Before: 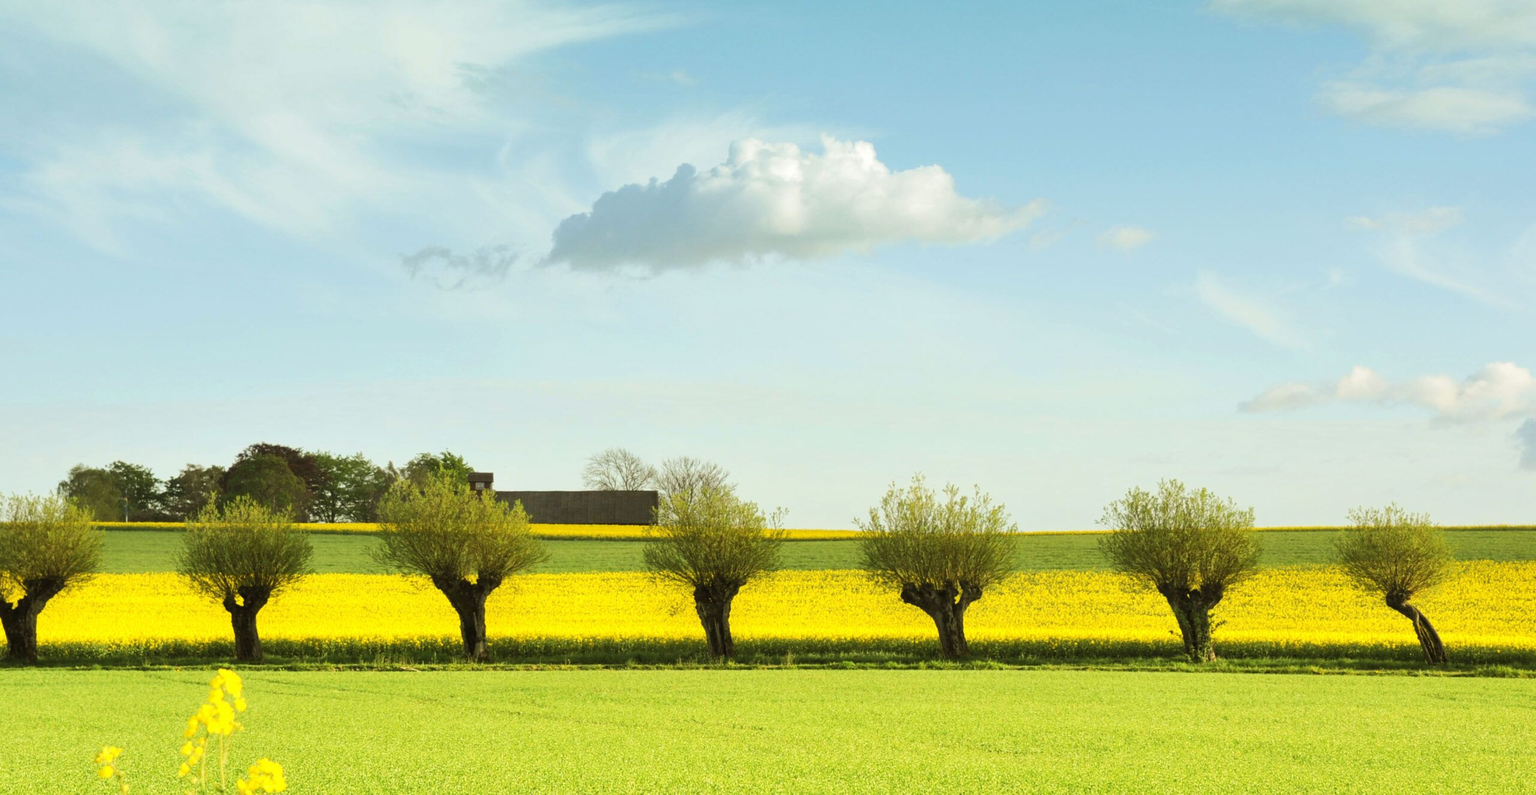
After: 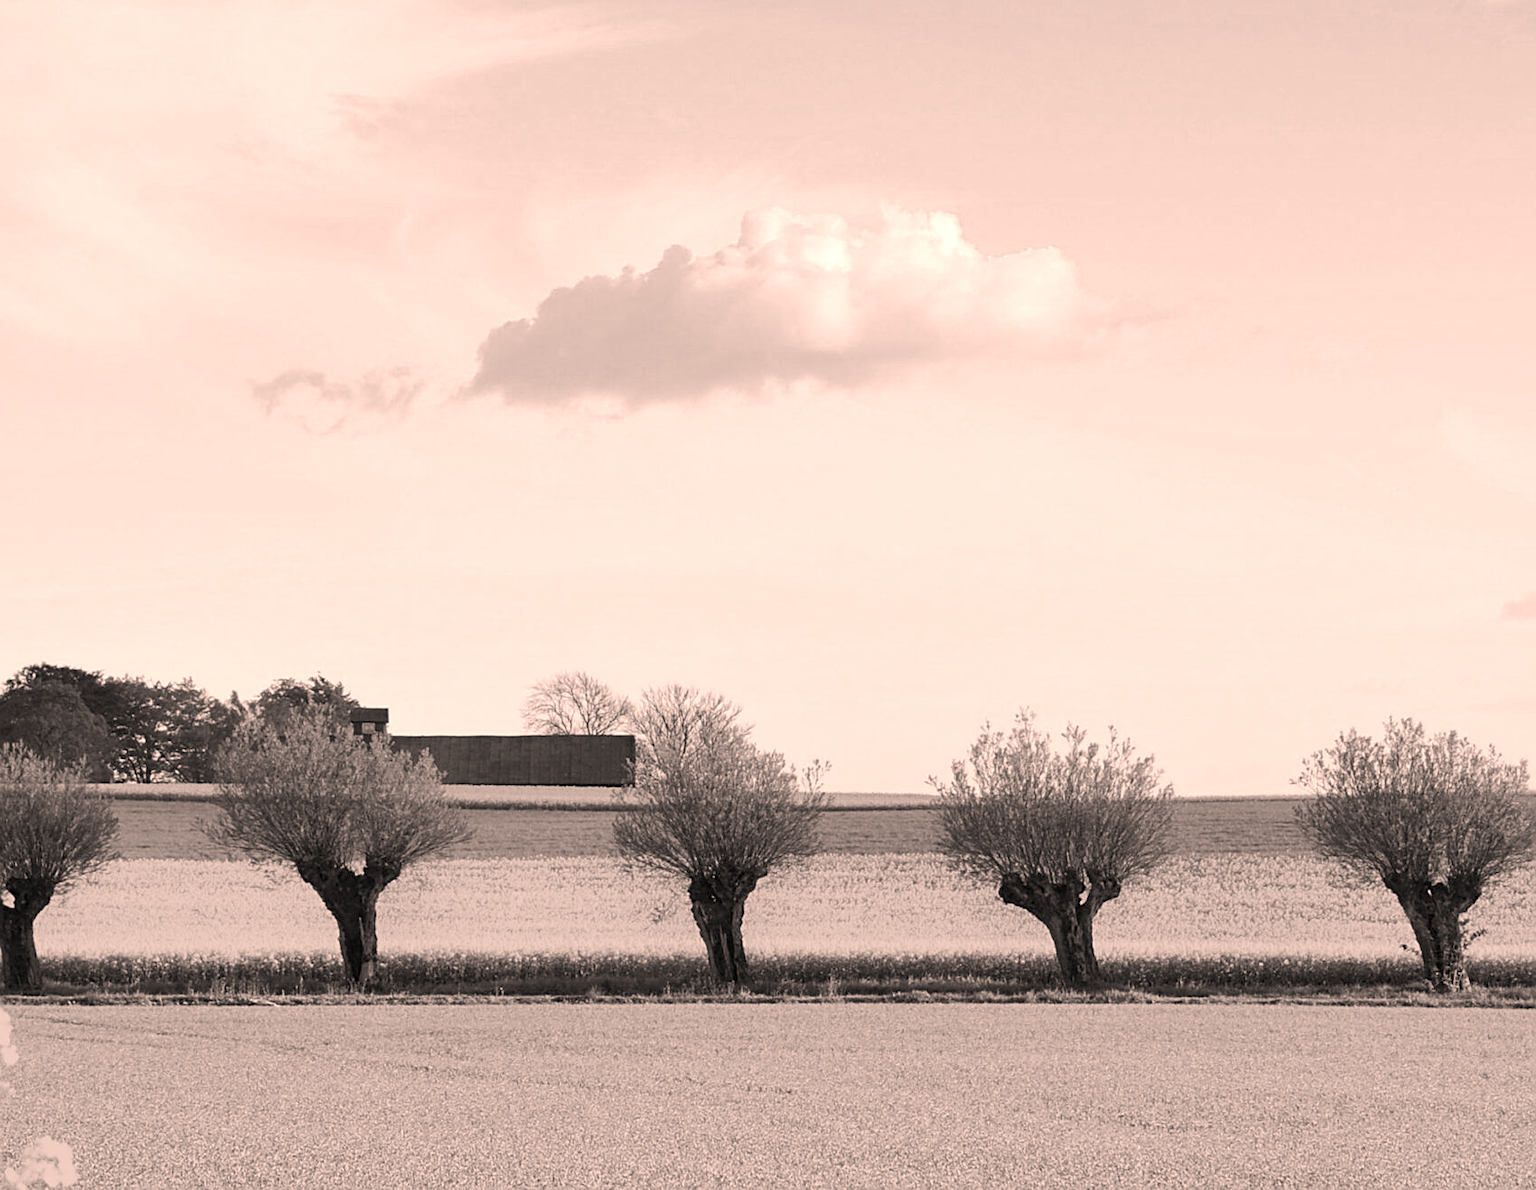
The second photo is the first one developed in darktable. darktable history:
color correction: highlights a* 11.83, highlights b* 11.79
color zones: curves: ch0 [(0, 0.497) (0.096, 0.361) (0.221, 0.538) (0.429, 0.5) (0.571, 0.5) (0.714, 0.5) (0.857, 0.5) (1, 0.497)]; ch1 [(0, 0.5) (0.143, 0.5) (0.257, -0.002) (0.429, 0.04) (0.571, -0.001) (0.714, -0.015) (0.857, 0.024) (1, 0.5)]
crop and rotate: left 15.268%, right 17.936%
haze removal: compatibility mode true, adaptive false
shadows and highlights: shadows 13.39, white point adjustment 1.25, highlights -0.656, soften with gaussian
sharpen: on, module defaults
exposure: black level correction 0.001, exposure 0.499 EV, compensate highlight preservation false
color calibration: output gray [0.246, 0.254, 0.501, 0], x 0.367, y 0.379, temperature 4386.5 K
